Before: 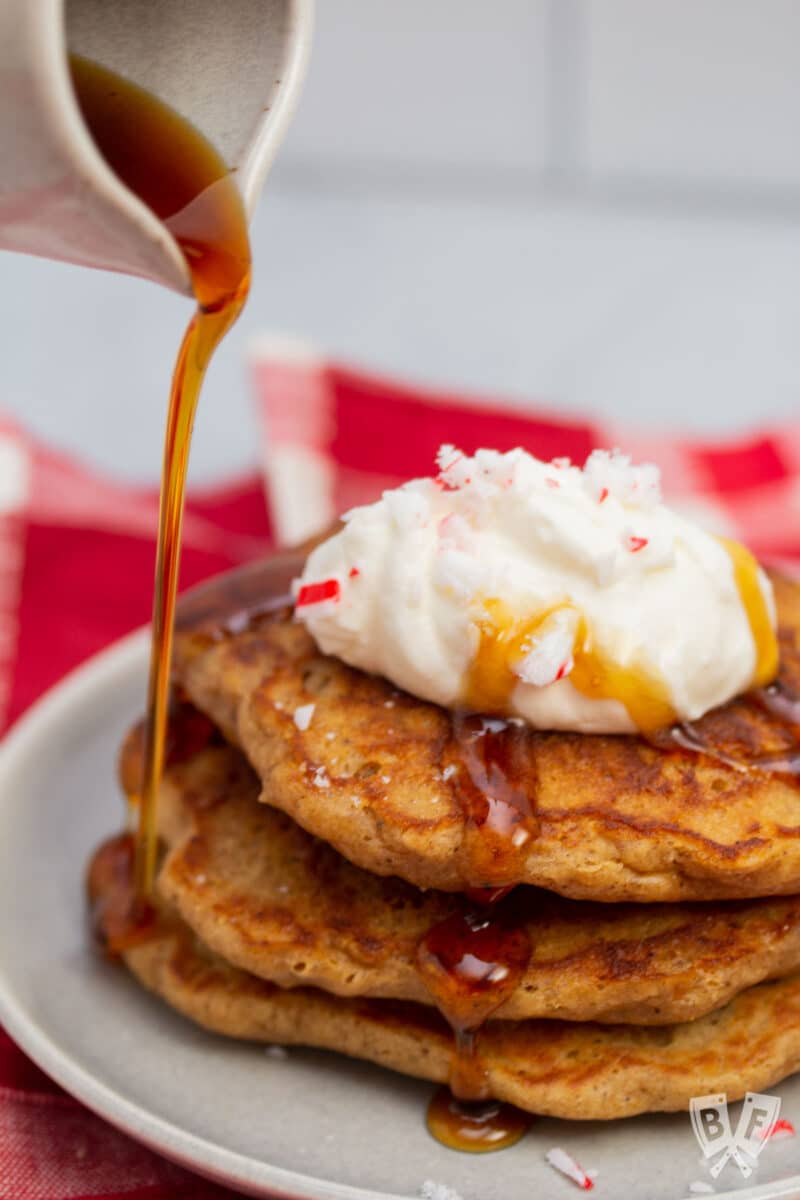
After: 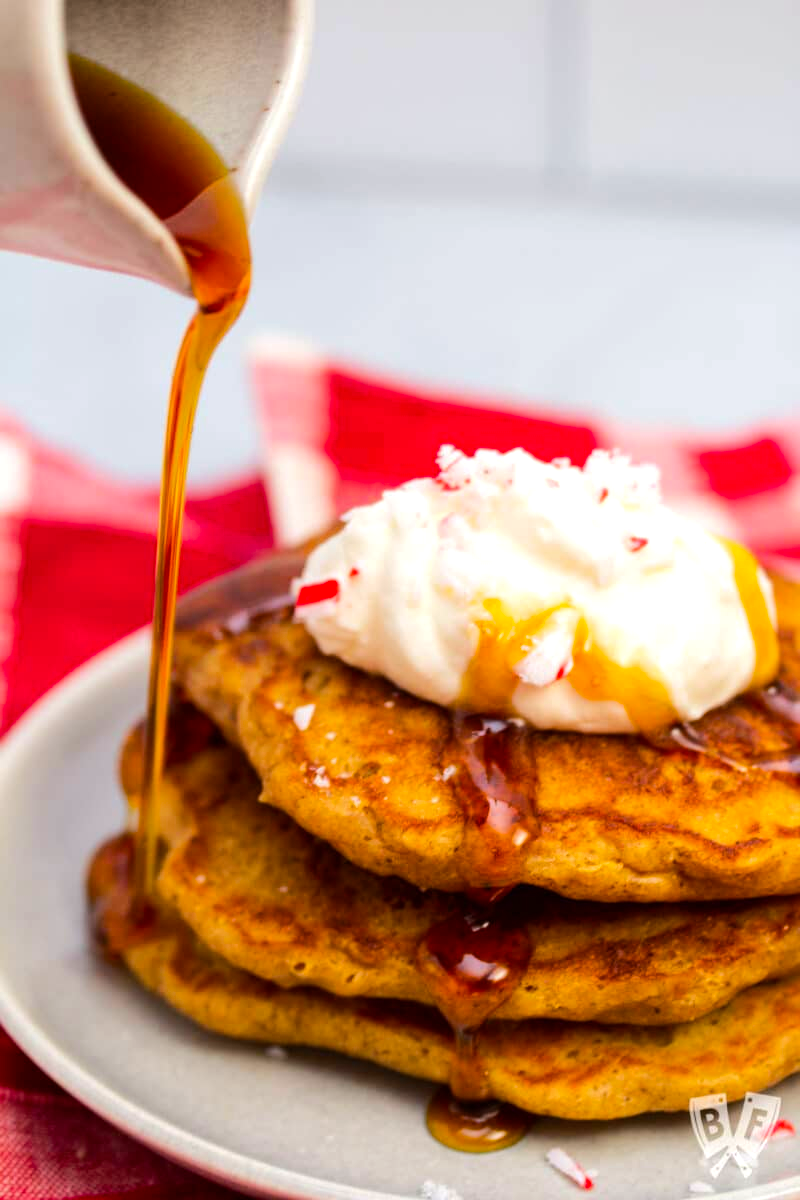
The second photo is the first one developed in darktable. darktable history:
color balance rgb: perceptual saturation grading › global saturation 25%, perceptual brilliance grading › mid-tones 10%, perceptual brilliance grading › shadows 15%, global vibrance 20%
tone equalizer: -8 EV -0.417 EV, -7 EV -0.389 EV, -6 EV -0.333 EV, -5 EV -0.222 EV, -3 EV 0.222 EV, -2 EV 0.333 EV, -1 EV 0.389 EV, +0 EV 0.417 EV, edges refinement/feathering 500, mask exposure compensation -1.57 EV, preserve details no
